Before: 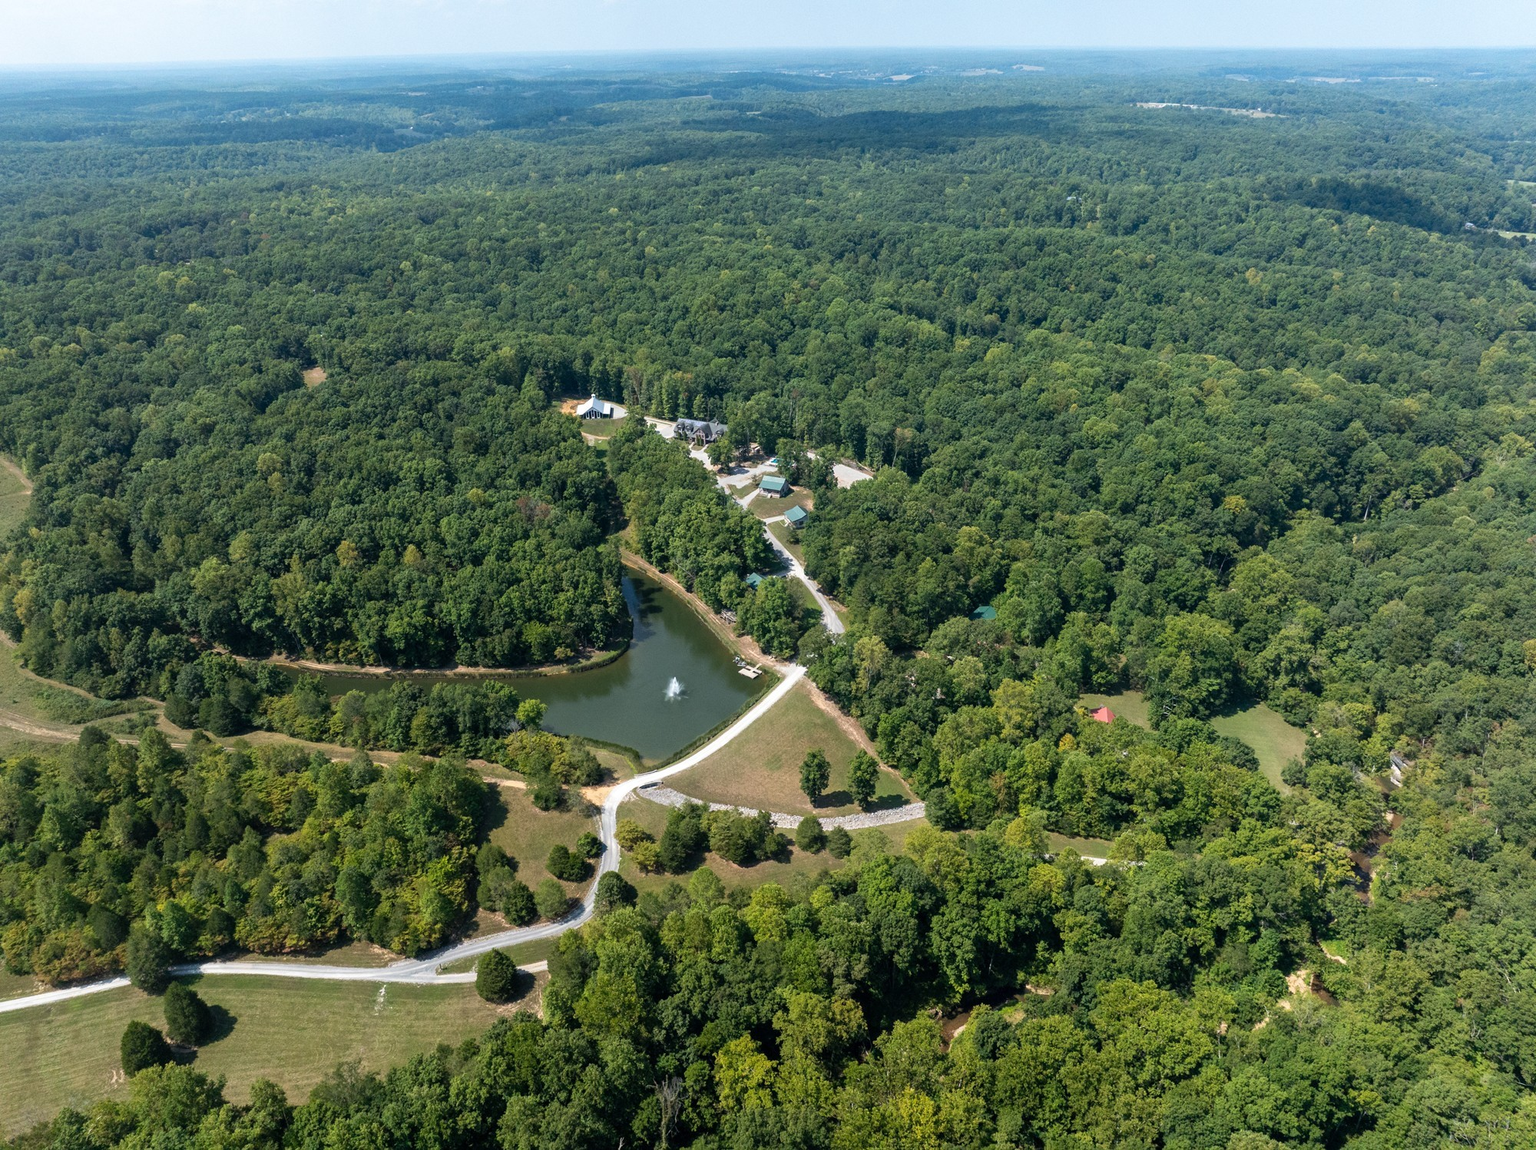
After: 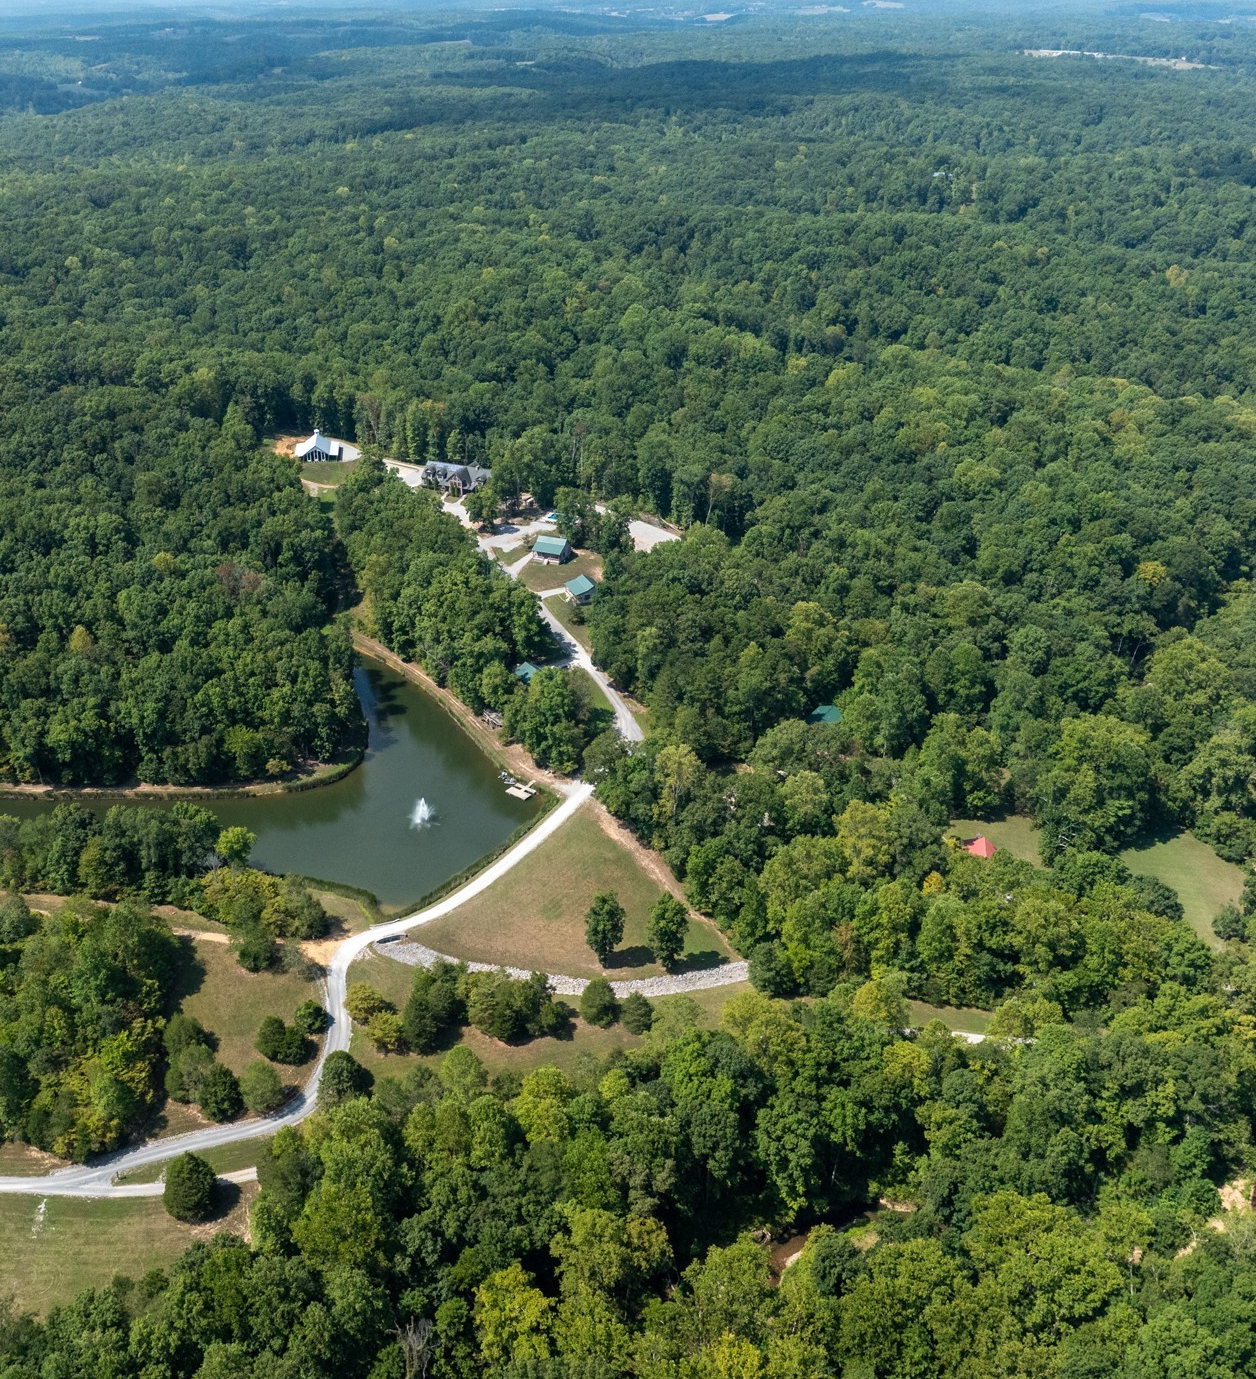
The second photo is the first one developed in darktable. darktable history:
crop and rotate: left 22.809%, top 5.64%, right 14.348%, bottom 2.256%
